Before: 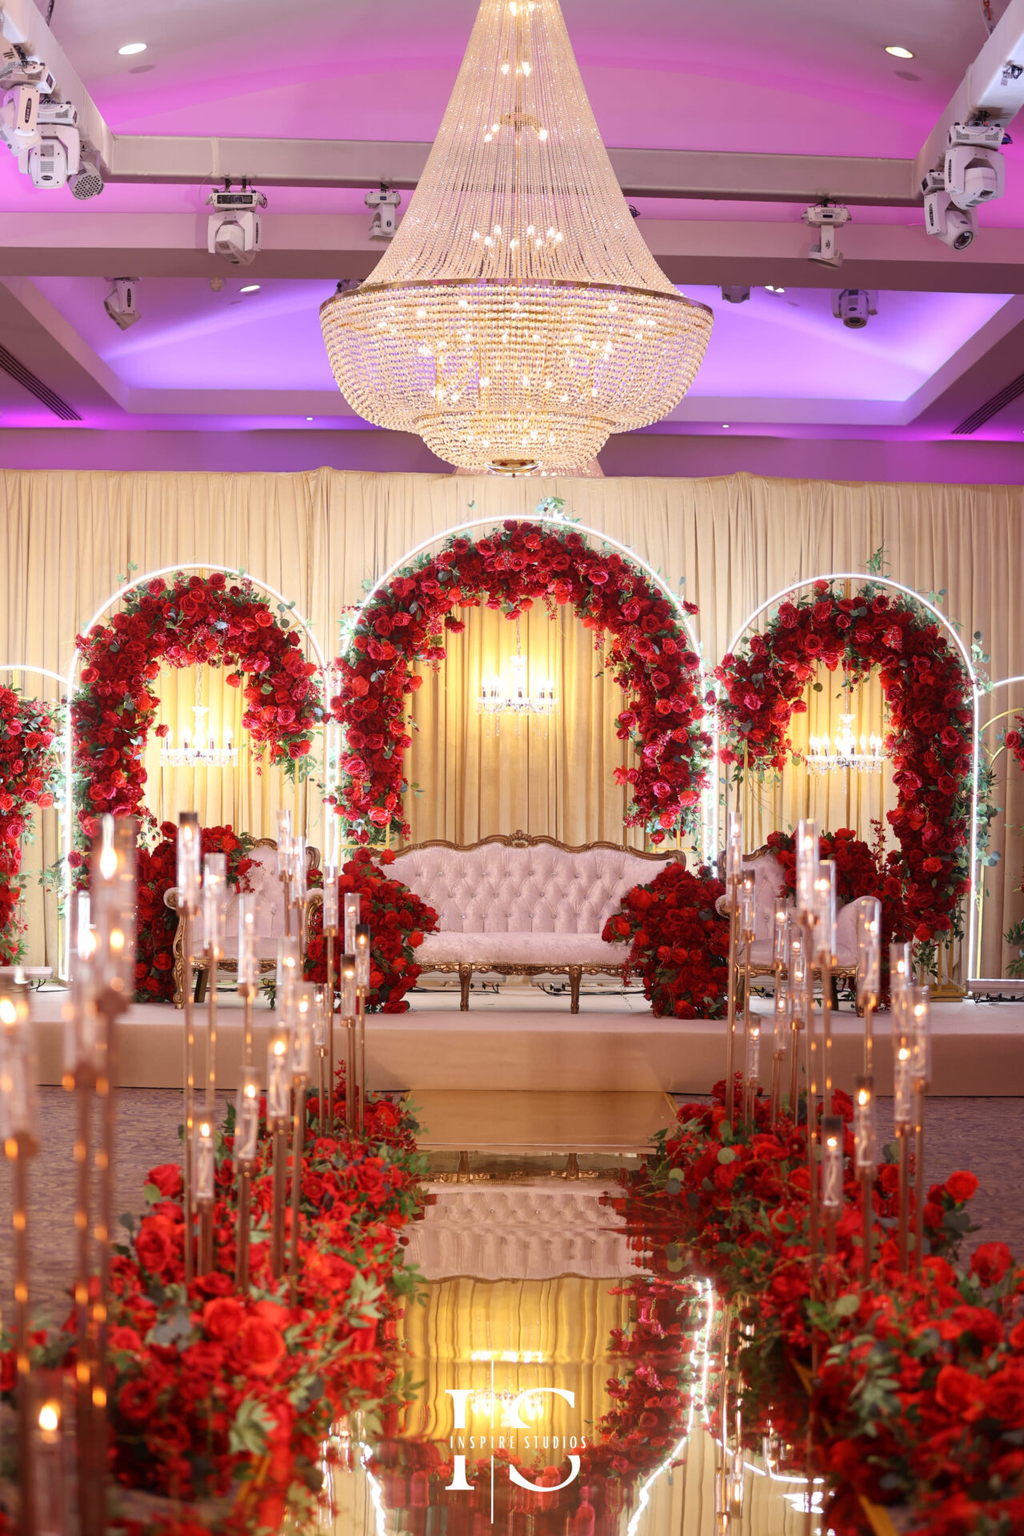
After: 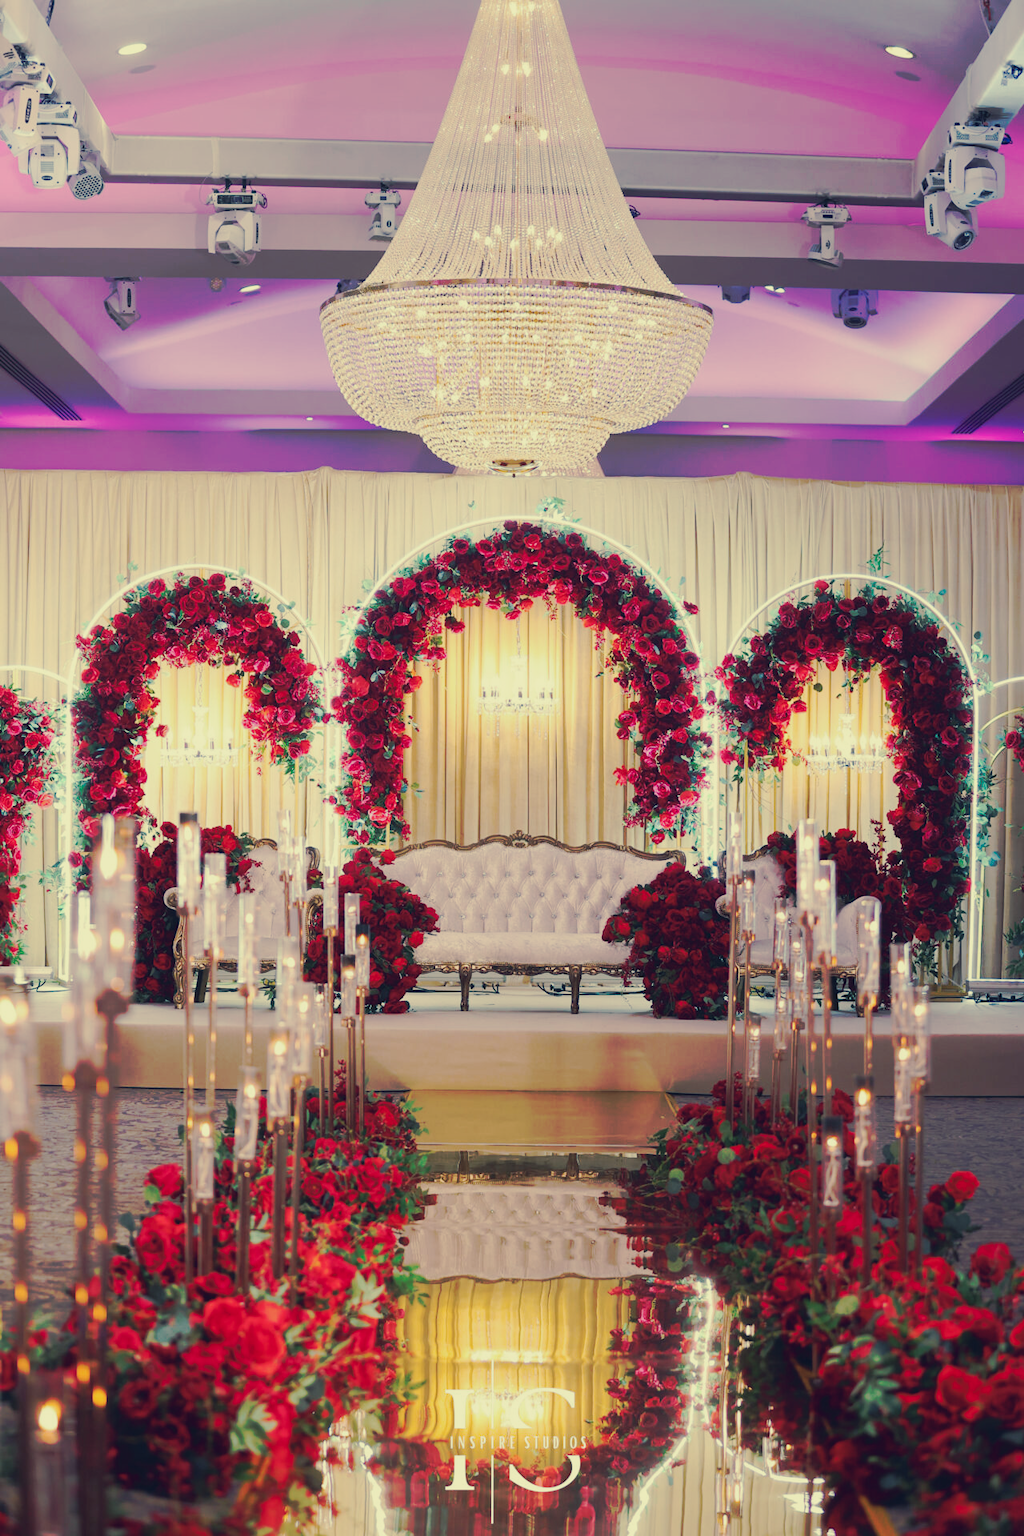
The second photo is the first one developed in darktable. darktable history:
tone curve: curves: ch0 [(0, 0) (0.003, 0.002) (0.011, 0.01) (0.025, 0.022) (0.044, 0.039) (0.069, 0.061) (0.1, 0.088) (0.136, 0.12) (0.177, 0.157) (0.224, 0.199) (0.277, 0.245) (0.335, 0.297) (0.399, 0.353) (0.468, 0.414) (0.543, 0.563) (0.623, 0.64) (0.709, 0.722) (0.801, 0.809) (0.898, 0.902) (1, 1)], preserve colors none
color look up table: target L [90.56, 88.91, 86.66, 78.57, 80.76, 79.38, 74.42, 70.8, 69.19, 59.59, 54.8, 52.16, 44.59, 15.53, 200, 85.33, 83.56, 76.02, 67.38, 61.49, 62.55, 59.82, 50.15, 41.02, 42.34, 17.25, 12.32, 75.58, 69.91, 68.55, 67.92, 61.81, 58.04, 51.35, 54.74, 43.58, 47.26, 39.12, 39.73, 29.3, 27.44, 21.74, 16.71, 13.31, 8.047, 79.45, 73.93, 60.1, 33.51], target a [-9.159, -14.89, -24.57, -60.16, -72.82, -55.94, -64.43, -33.86, -13.37, -43.55, -42.77, -25.2, -30.34, -9.871, 0, 2.043, -8.295, 16.05, 37.8, 35.76, 1.101, 12.18, 73.5, 44.48, -7.95, 2.588, 26.93, 16.51, 13.99, -17.92, 38.92, 57.23, 30.12, 78.65, -8.208, 68.9, -11.78, 65.77, -12.48, 47.61, 47.8, 44.49, 41.62, 22.93, 9.146, -54.74, -11.77, -35.28, -4.775], target b [39.32, 24.22, 52.4, 25.19, 71.53, 17.09, 50.11, 8.619, 38.79, 9.456, 47.33, 14.07, -2.771, -6.724, 0, 21.77, 78.13, 23.95, 12.3, 55.25, 14.81, 54.77, 16.68, 11.79, 36.63, 4.545, -11.74, 10.33, -1.439, -5.302, 0.729, -14.99, -20.37, -14.97, -14.7, -43.93, -38.64, -45.32, -10.35, -24.95, -48.95, -78.82, -68.26, -42.39, -18.95, 8.815, 7.147, -11.04, -35.36], num patches 49
